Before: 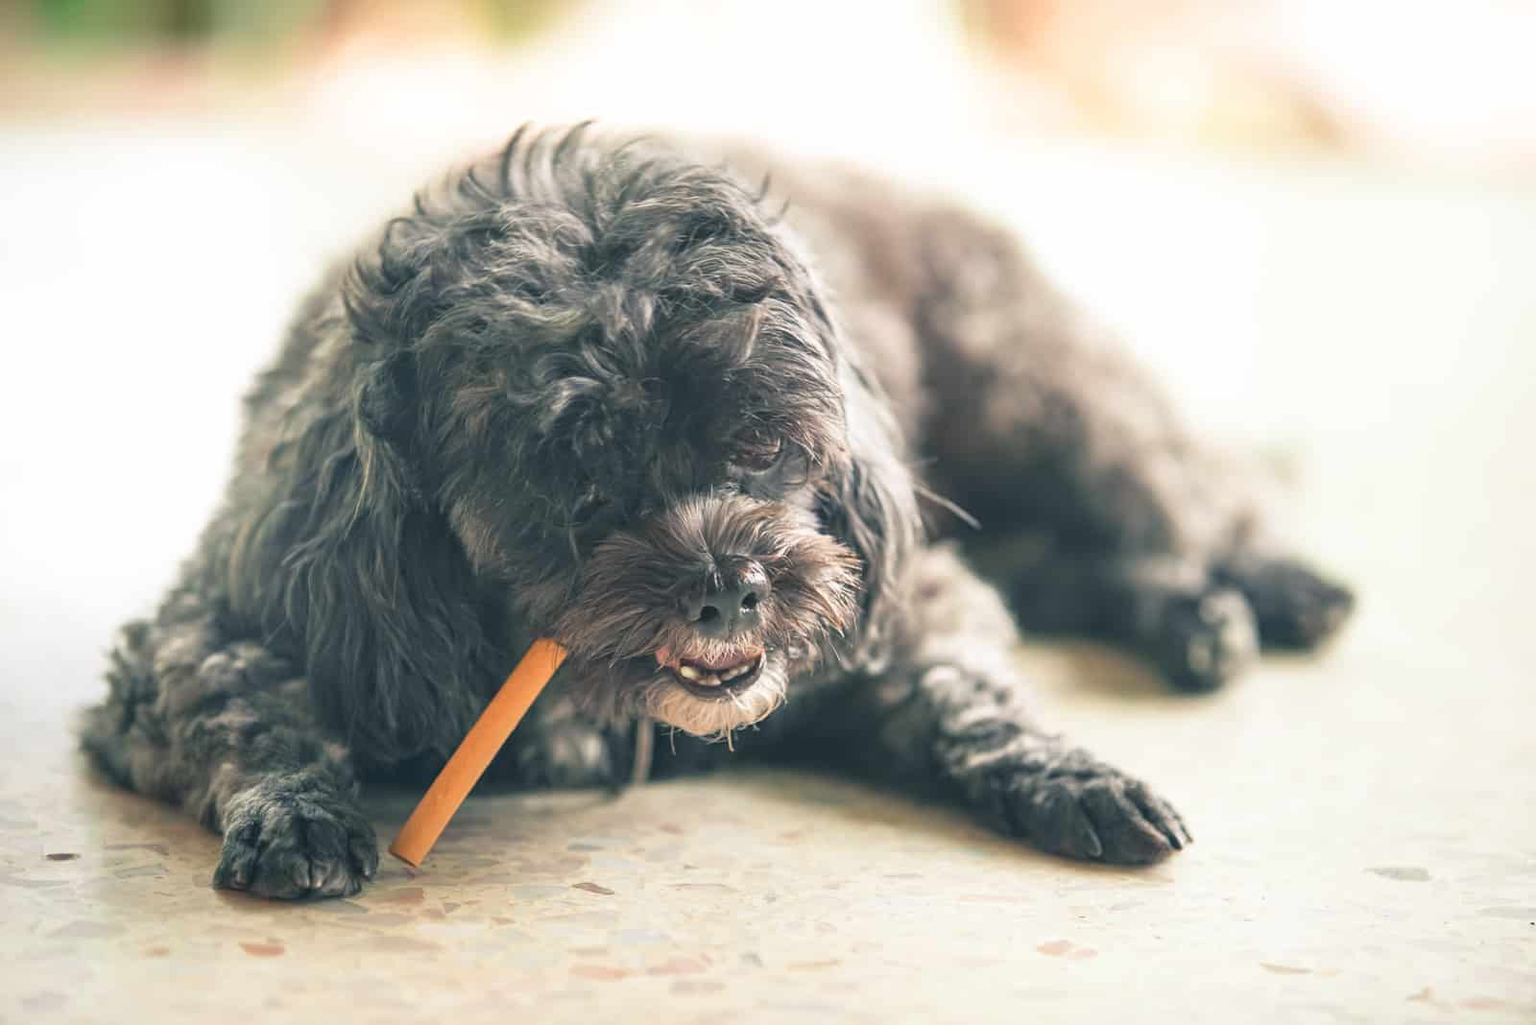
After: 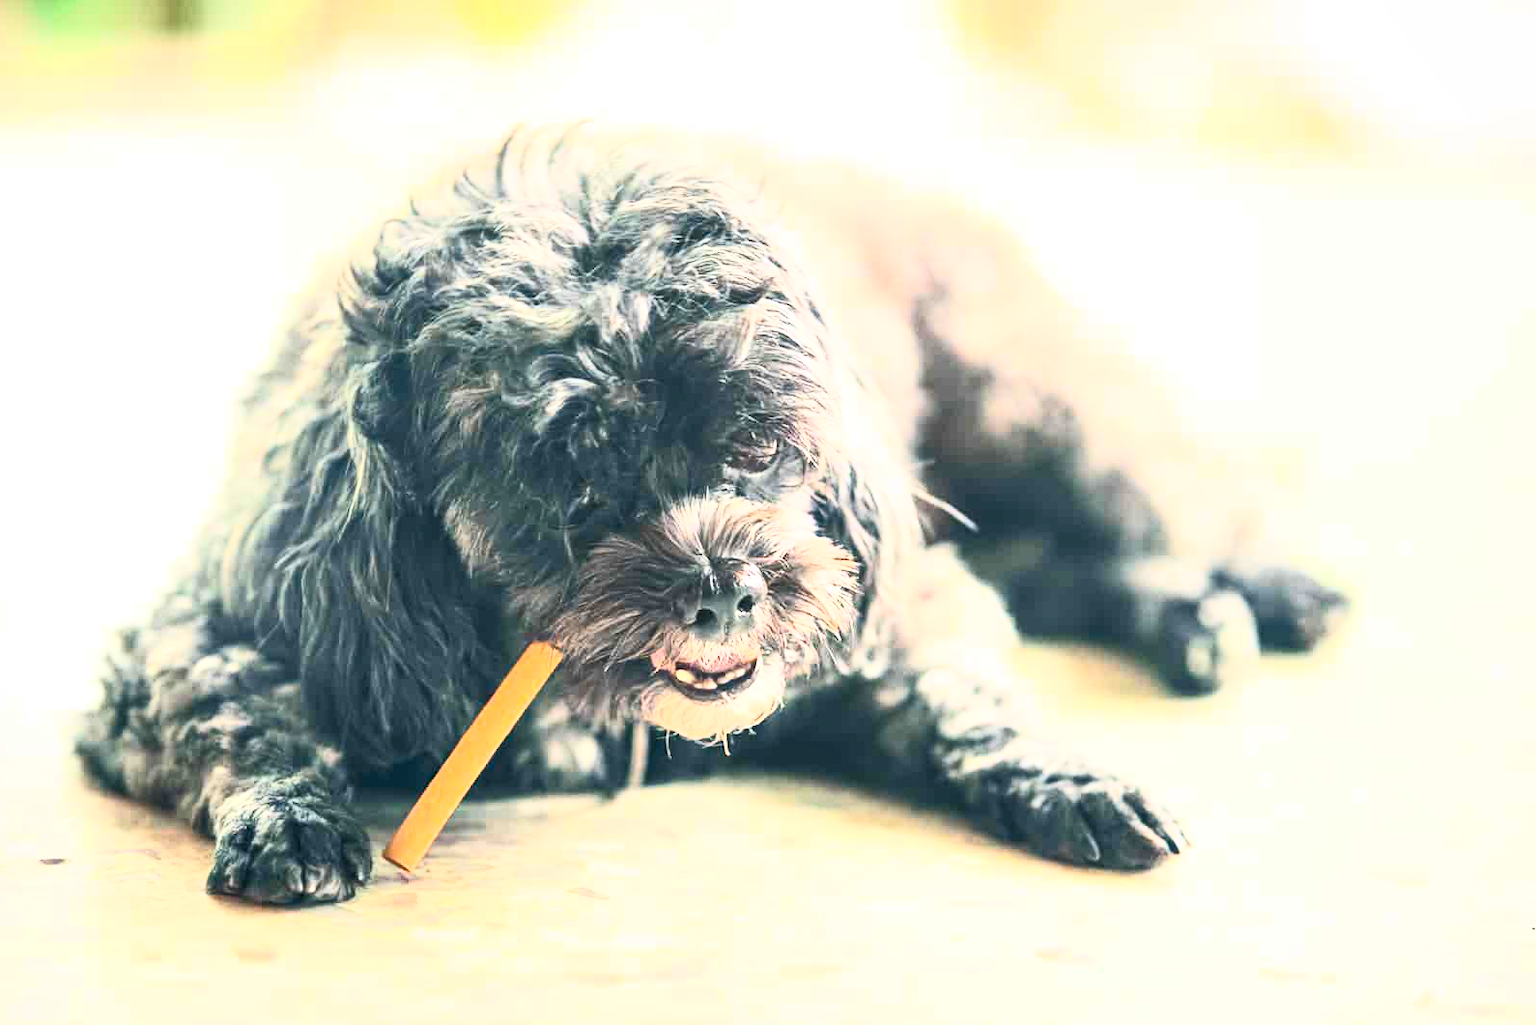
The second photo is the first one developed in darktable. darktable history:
rgb levels: preserve colors sum RGB, levels [[0.038, 0.433, 0.934], [0, 0.5, 1], [0, 0.5, 1]]
contrast brightness saturation: contrast 0.83, brightness 0.59, saturation 0.59
local contrast: highlights 100%, shadows 100%, detail 120%, midtone range 0.2
crop and rotate: left 0.614%, top 0.179%, bottom 0.309%
